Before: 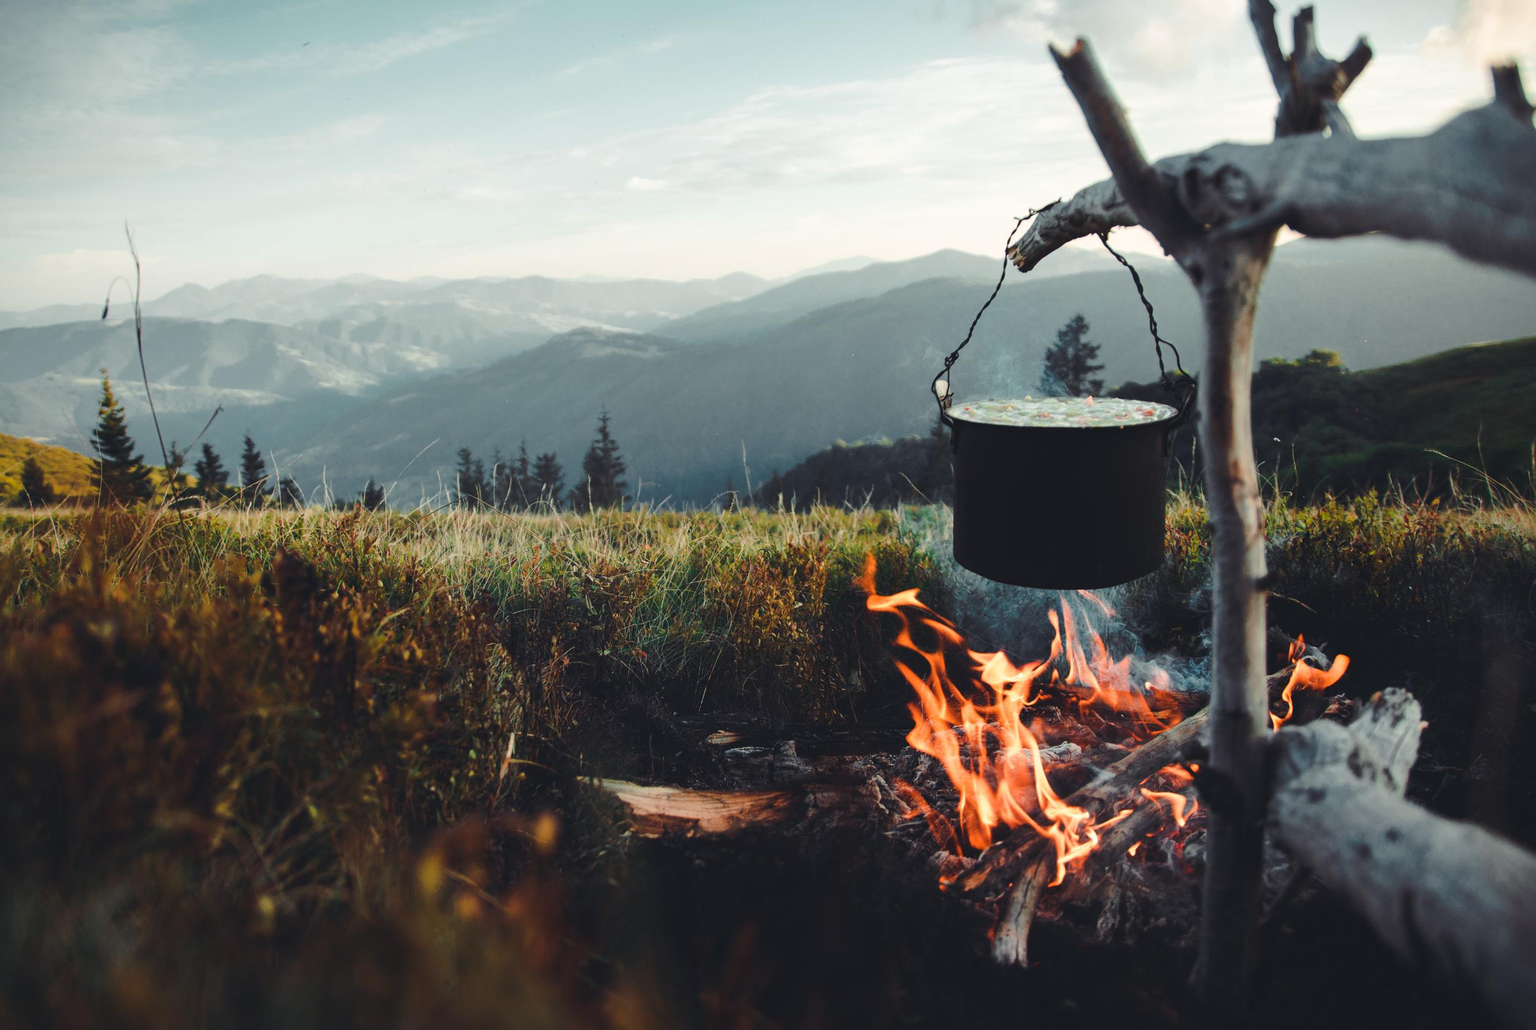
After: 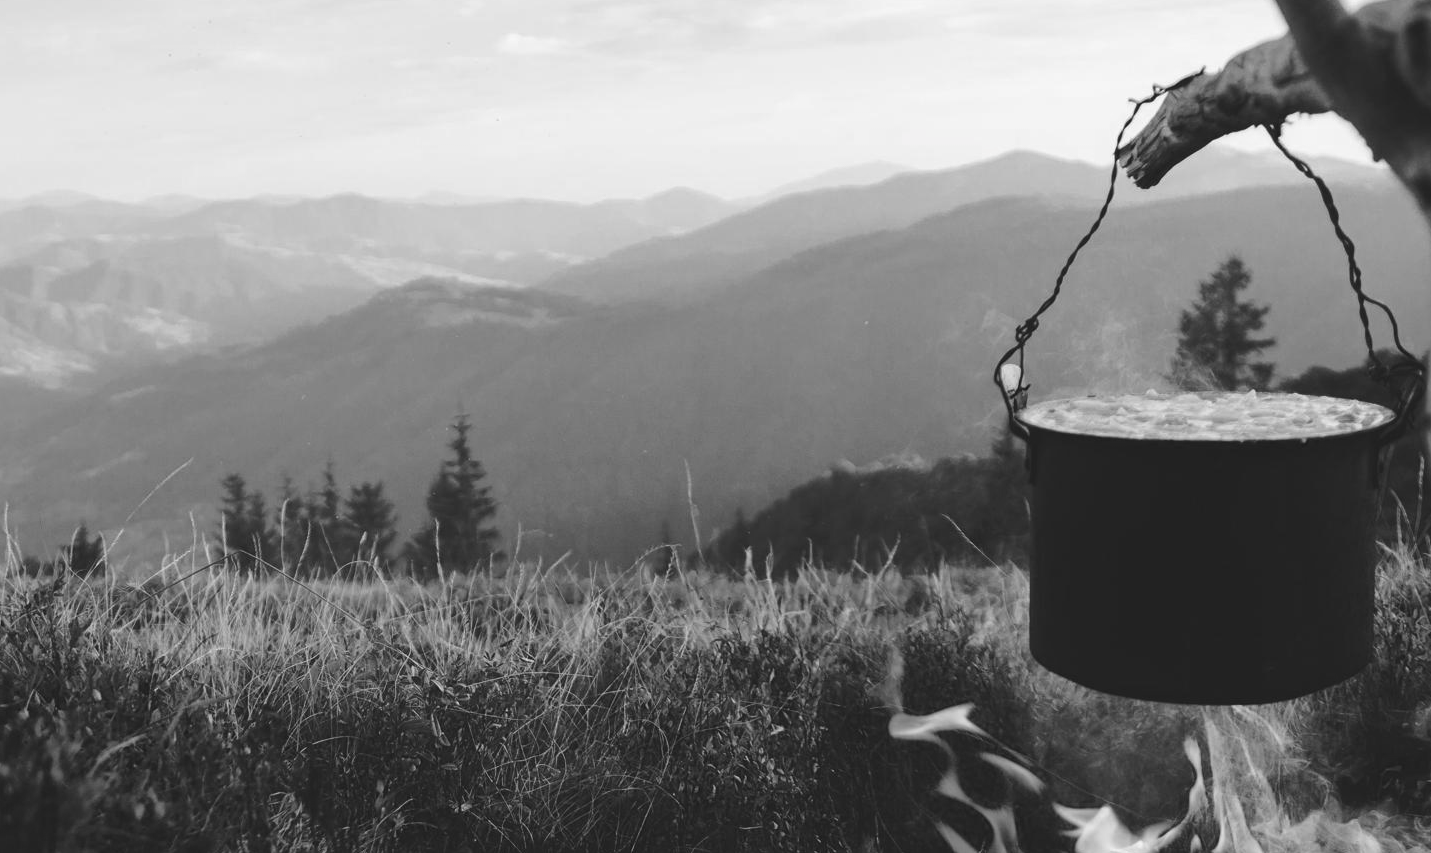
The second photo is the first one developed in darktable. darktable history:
color balance rgb: global offset › luminance 0.508%, perceptual saturation grading › global saturation 20%, perceptual saturation grading › highlights -24.926%, perceptual saturation grading › shadows 25.107%, global vibrance 20%
crop: left 20.915%, top 15.261%, right 21.808%, bottom 33.857%
color calibration: output gray [0.246, 0.254, 0.501, 0], gray › normalize channels true, illuminant as shot in camera, x 0.358, y 0.373, temperature 4628.91 K, gamut compression 0.001
